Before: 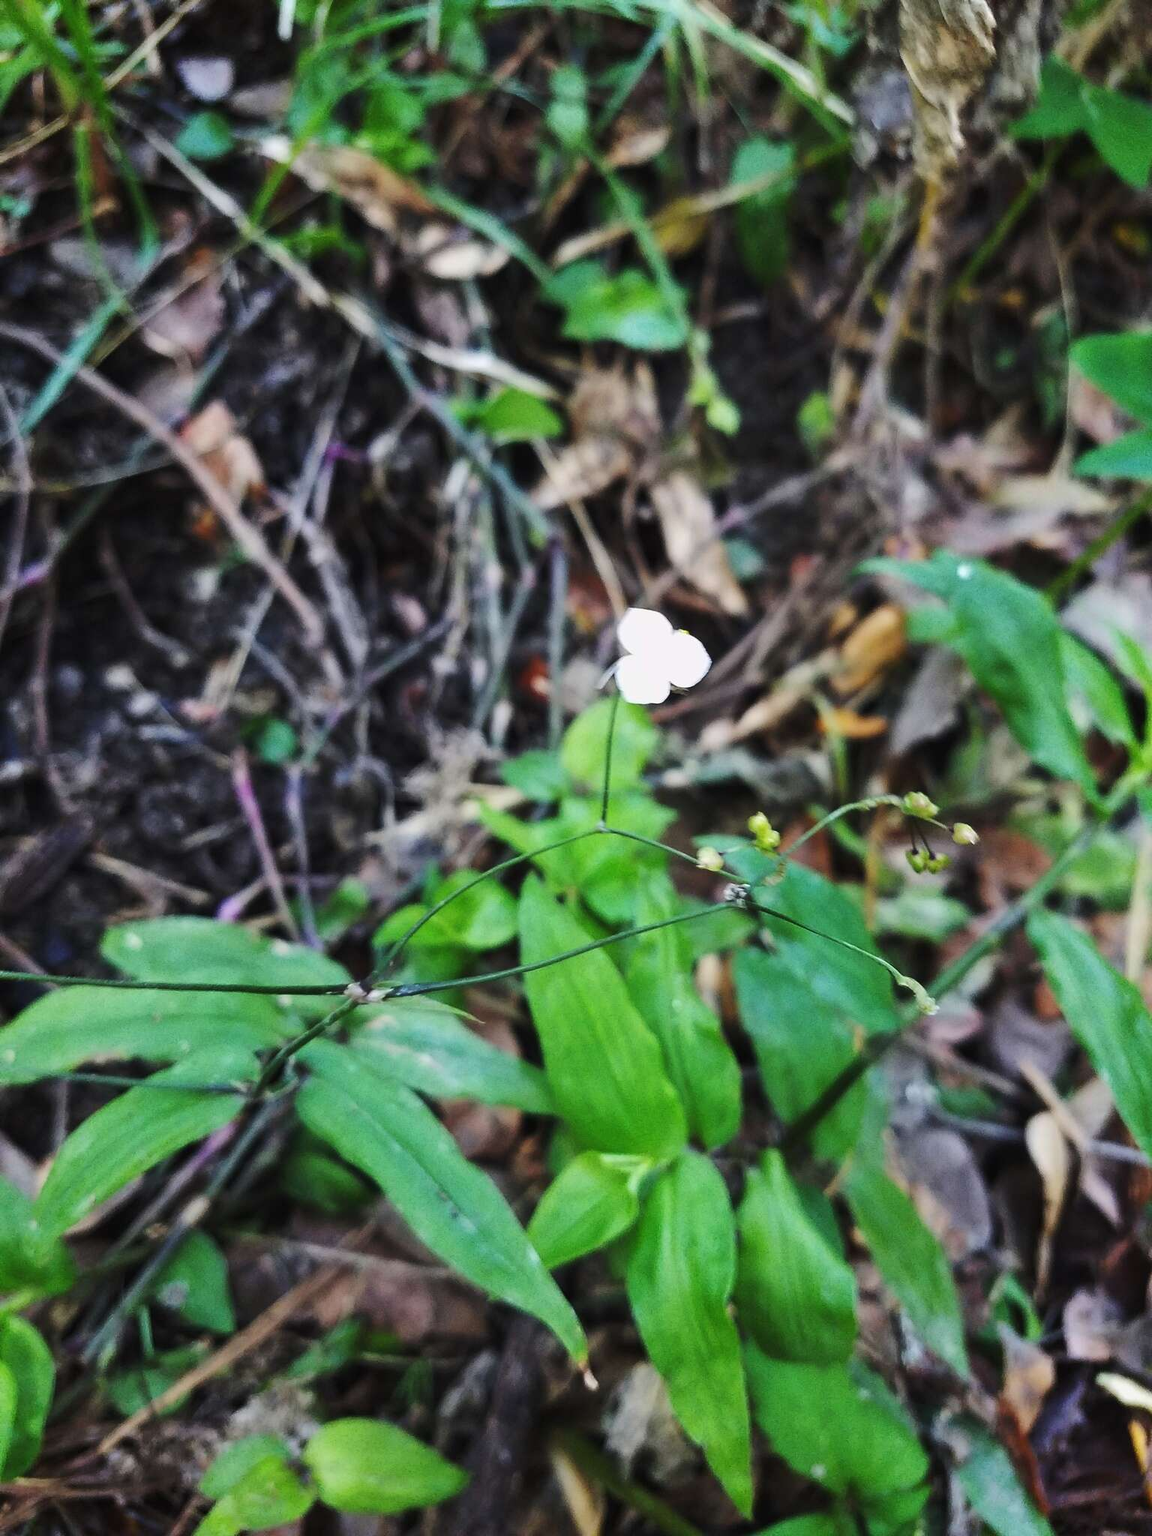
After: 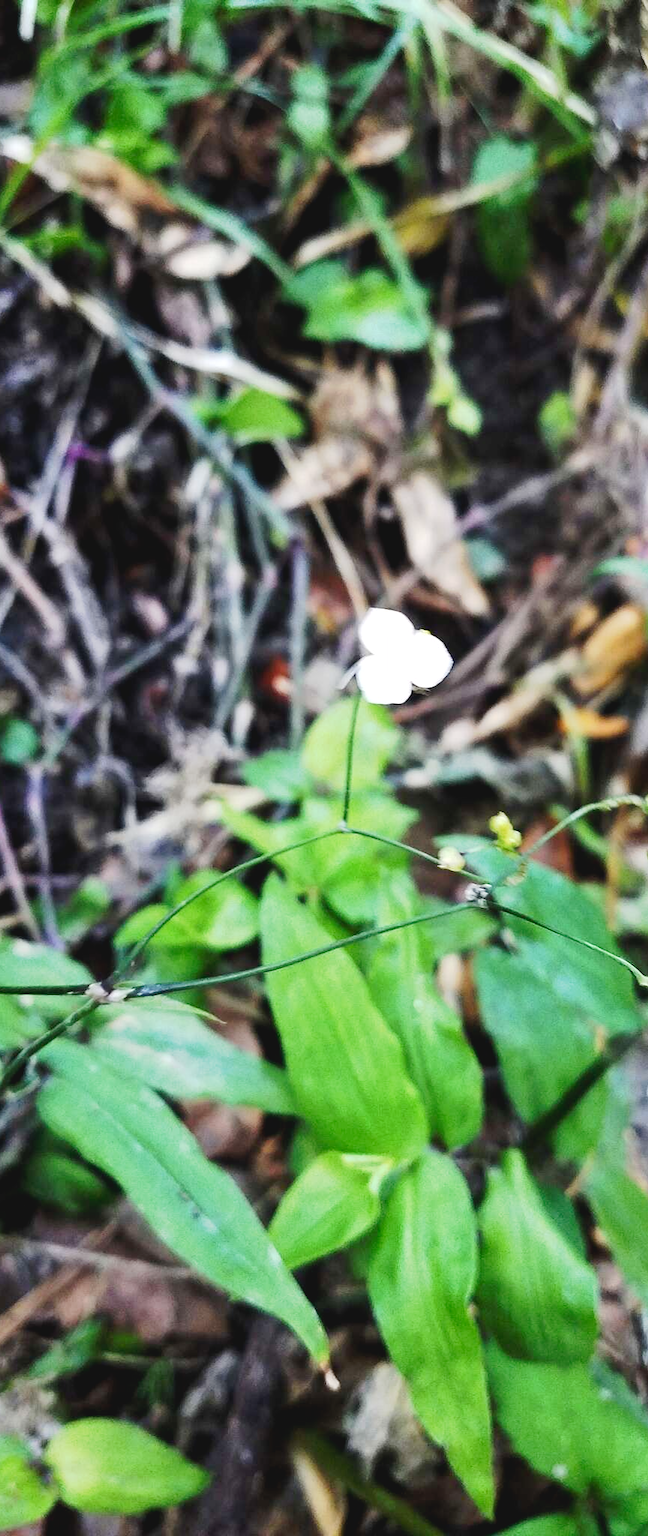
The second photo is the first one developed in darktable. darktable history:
exposure: exposure 0.2 EV, compensate highlight preservation false
tone curve: curves: ch0 [(0, 0) (0.003, 0.059) (0.011, 0.059) (0.025, 0.057) (0.044, 0.055) (0.069, 0.057) (0.1, 0.083) (0.136, 0.128) (0.177, 0.185) (0.224, 0.242) (0.277, 0.308) (0.335, 0.383) (0.399, 0.468) (0.468, 0.547) (0.543, 0.632) (0.623, 0.71) (0.709, 0.801) (0.801, 0.859) (0.898, 0.922) (1, 1)], preserve colors none
crop and rotate: left 22.516%, right 21.234%
contrast brightness saturation: saturation -0.05
